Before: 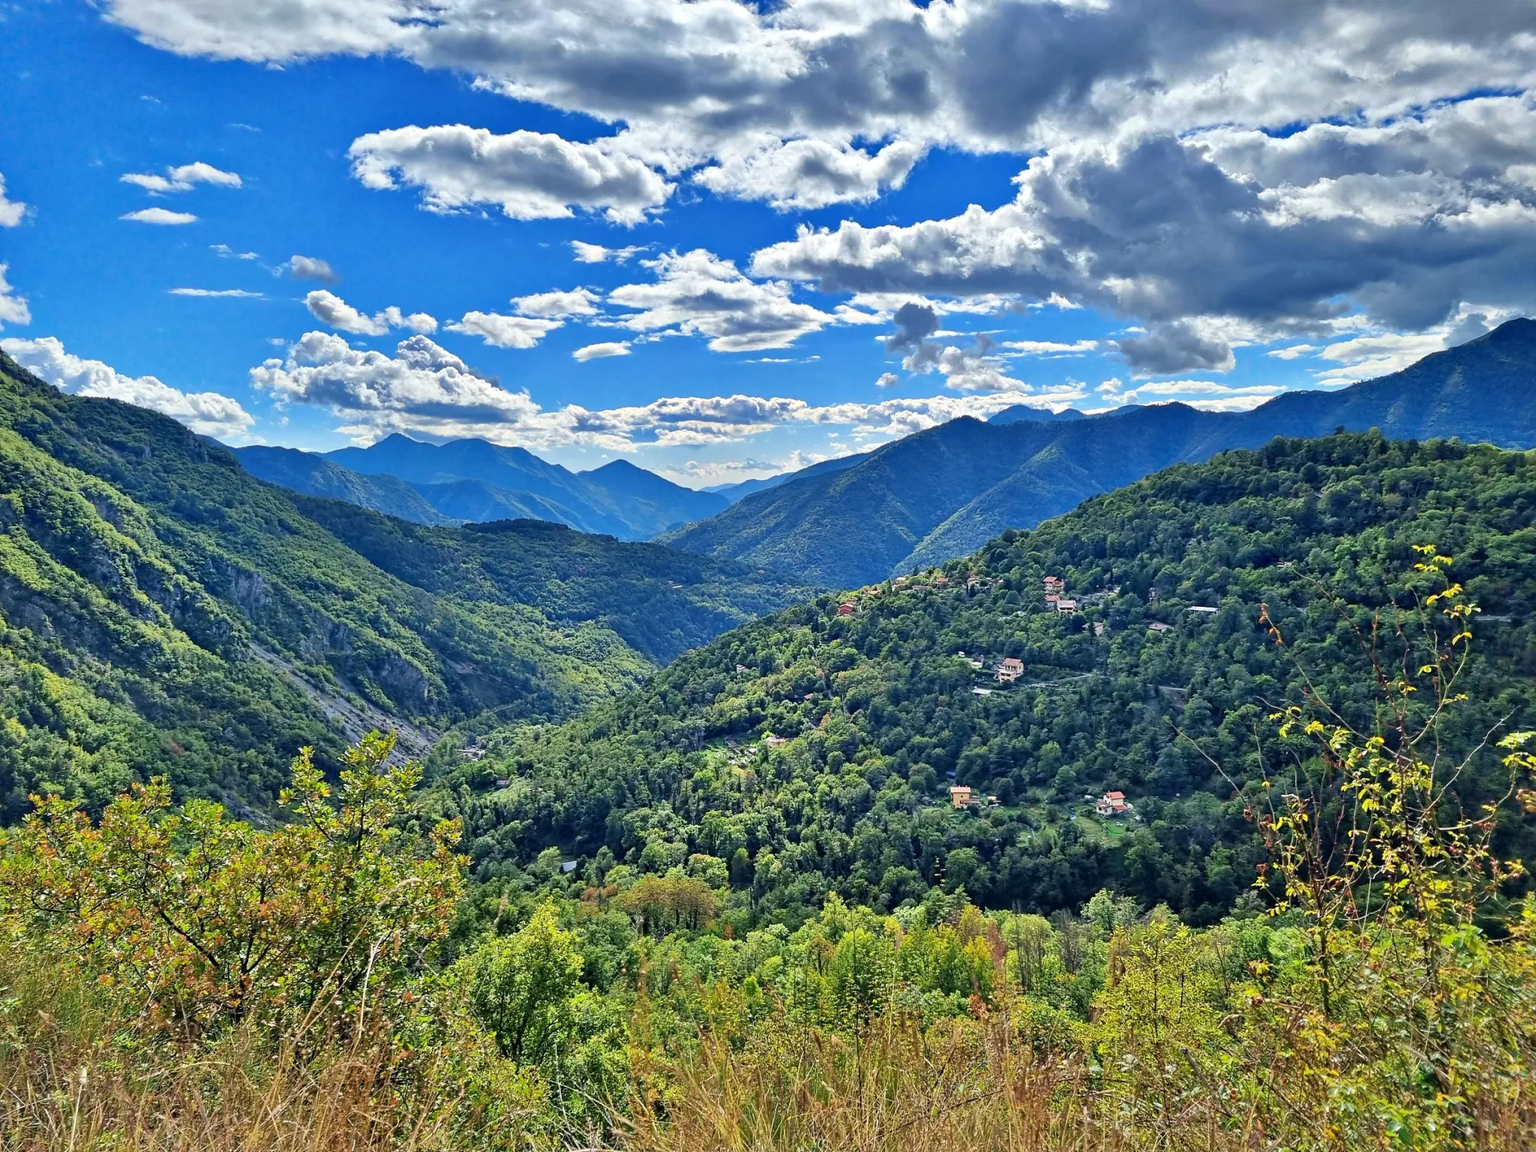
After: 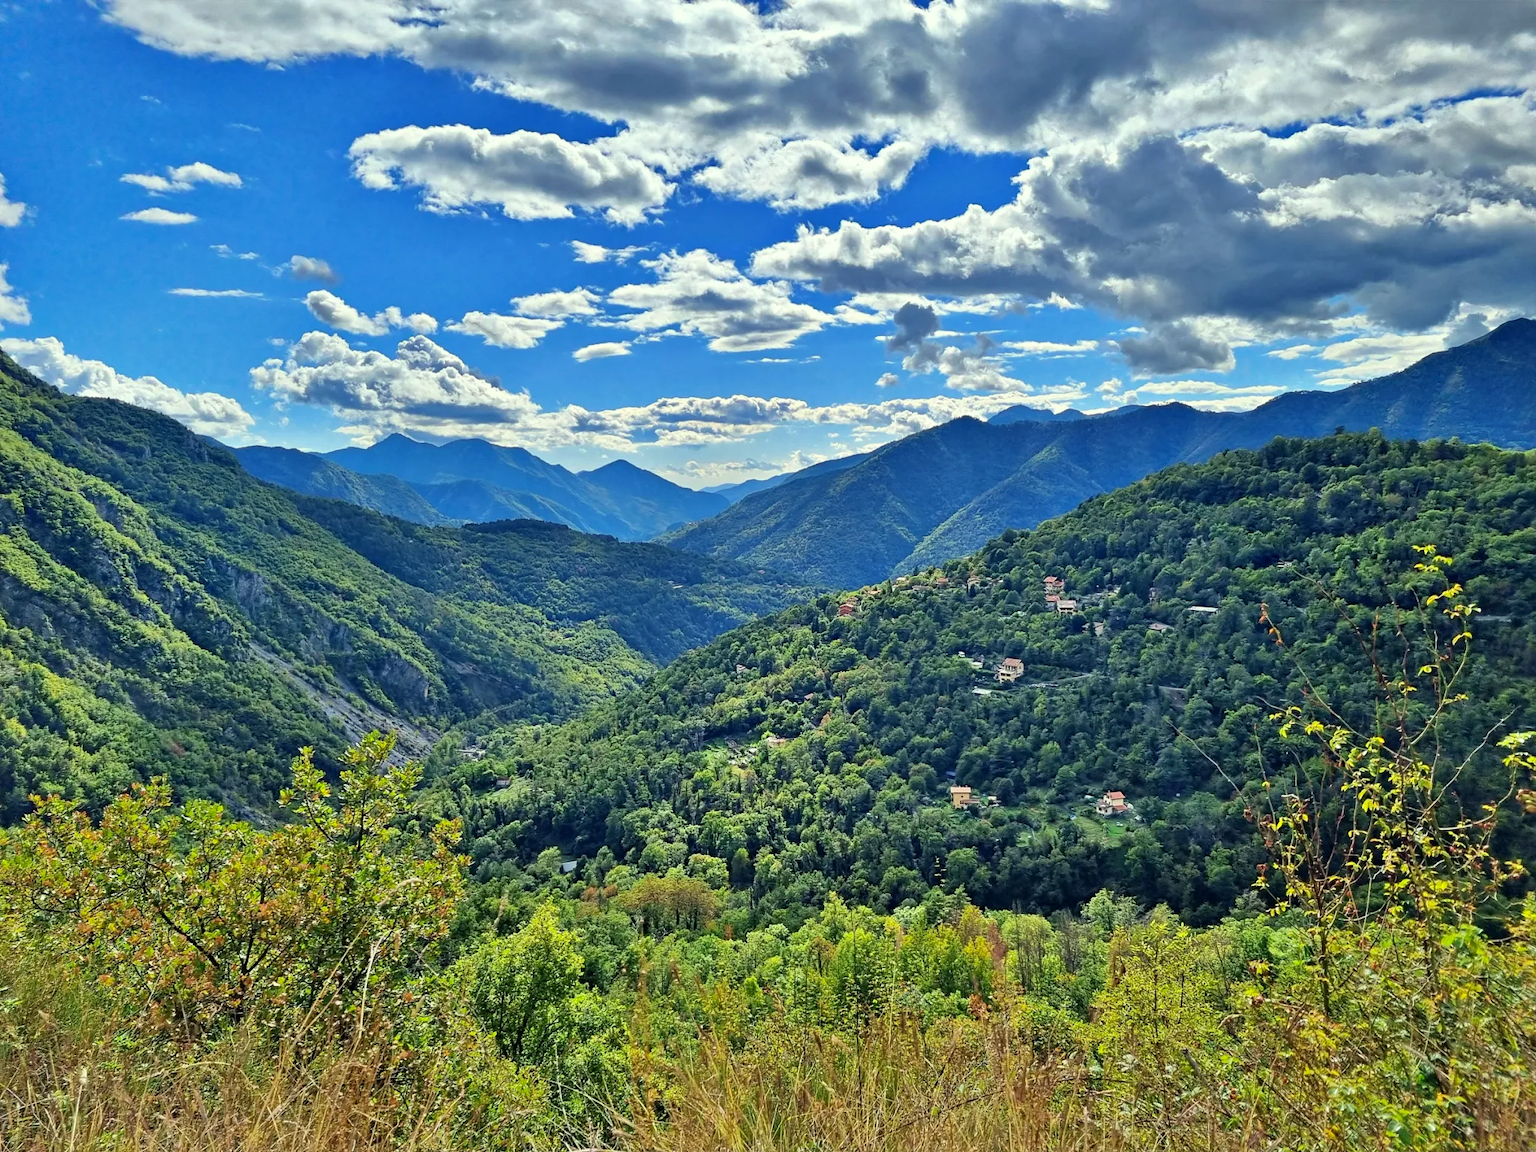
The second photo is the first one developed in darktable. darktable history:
color correction: highlights a* -4.35, highlights b* 6.76
